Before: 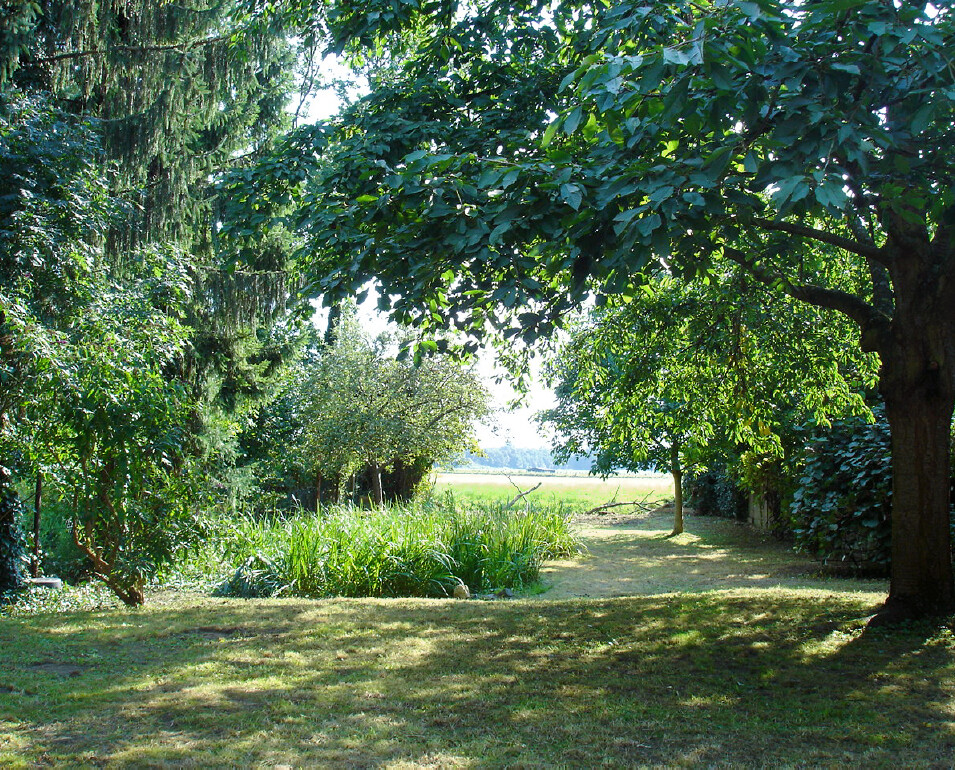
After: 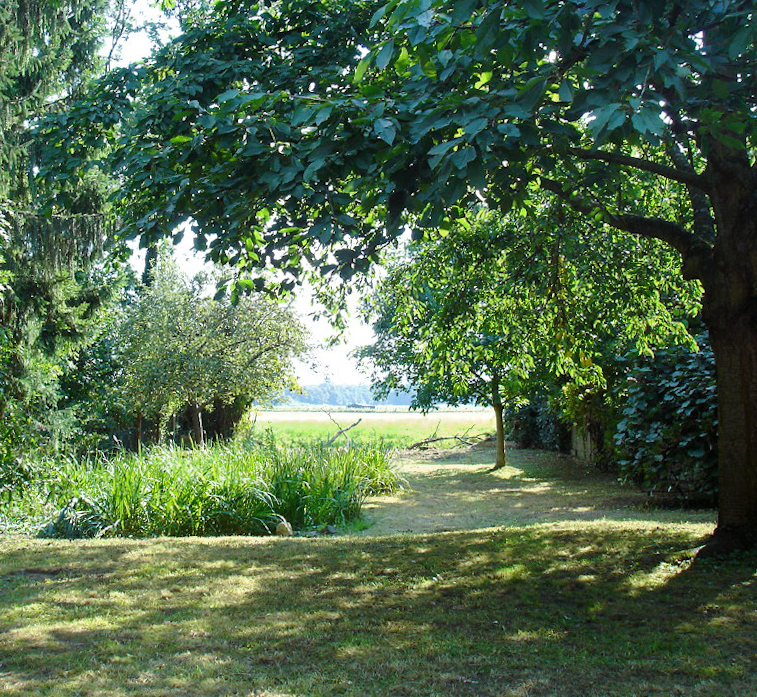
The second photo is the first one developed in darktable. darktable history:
crop and rotate: left 17.959%, top 5.771%, right 1.742%
rotate and perspective: rotation -1.32°, lens shift (horizontal) -0.031, crop left 0.015, crop right 0.985, crop top 0.047, crop bottom 0.982
tone equalizer: on, module defaults
